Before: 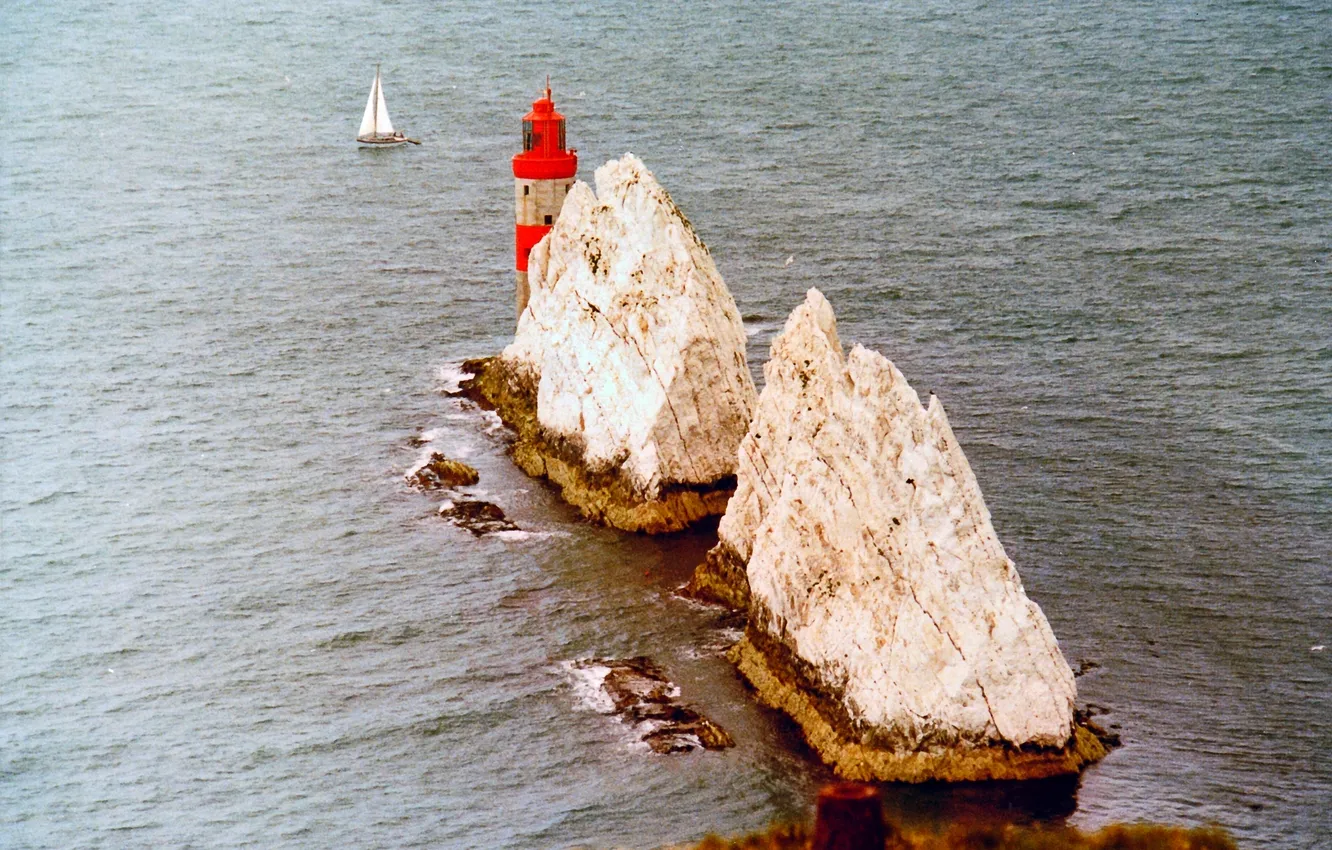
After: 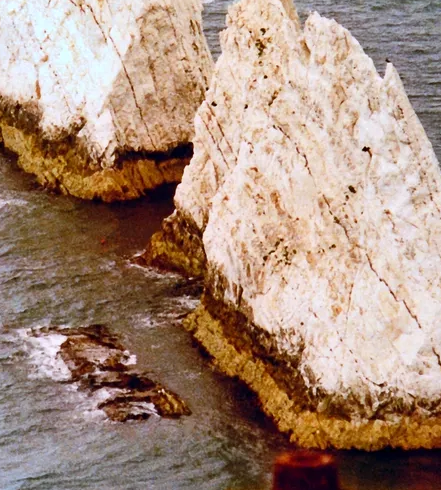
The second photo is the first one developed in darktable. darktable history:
white balance: red 0.976, blue 1.04
crop: left 40.878%, top 39.176%, right 25.993%, bottom 3.081%
